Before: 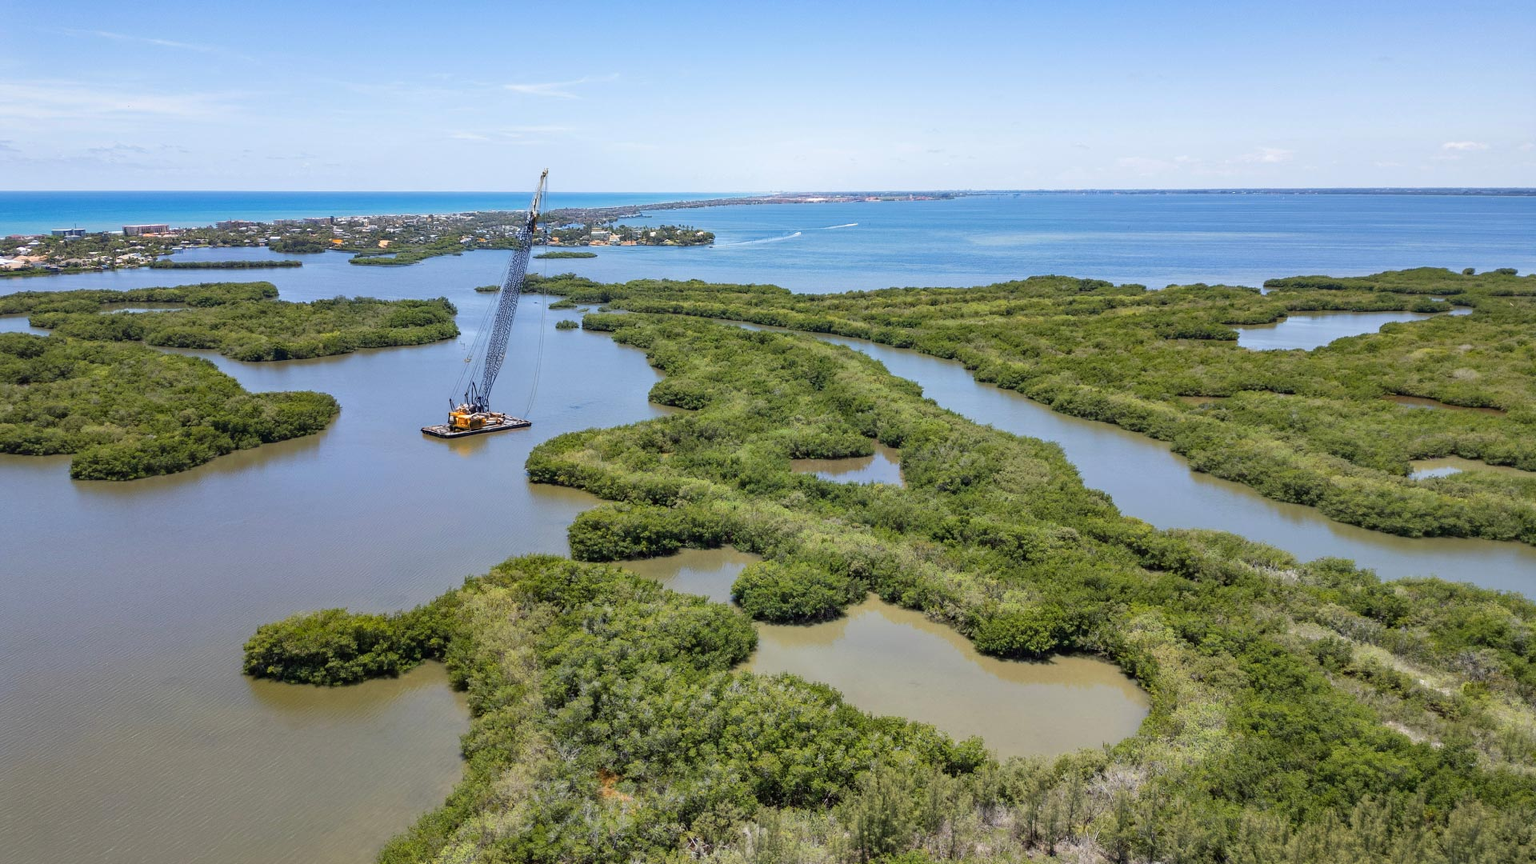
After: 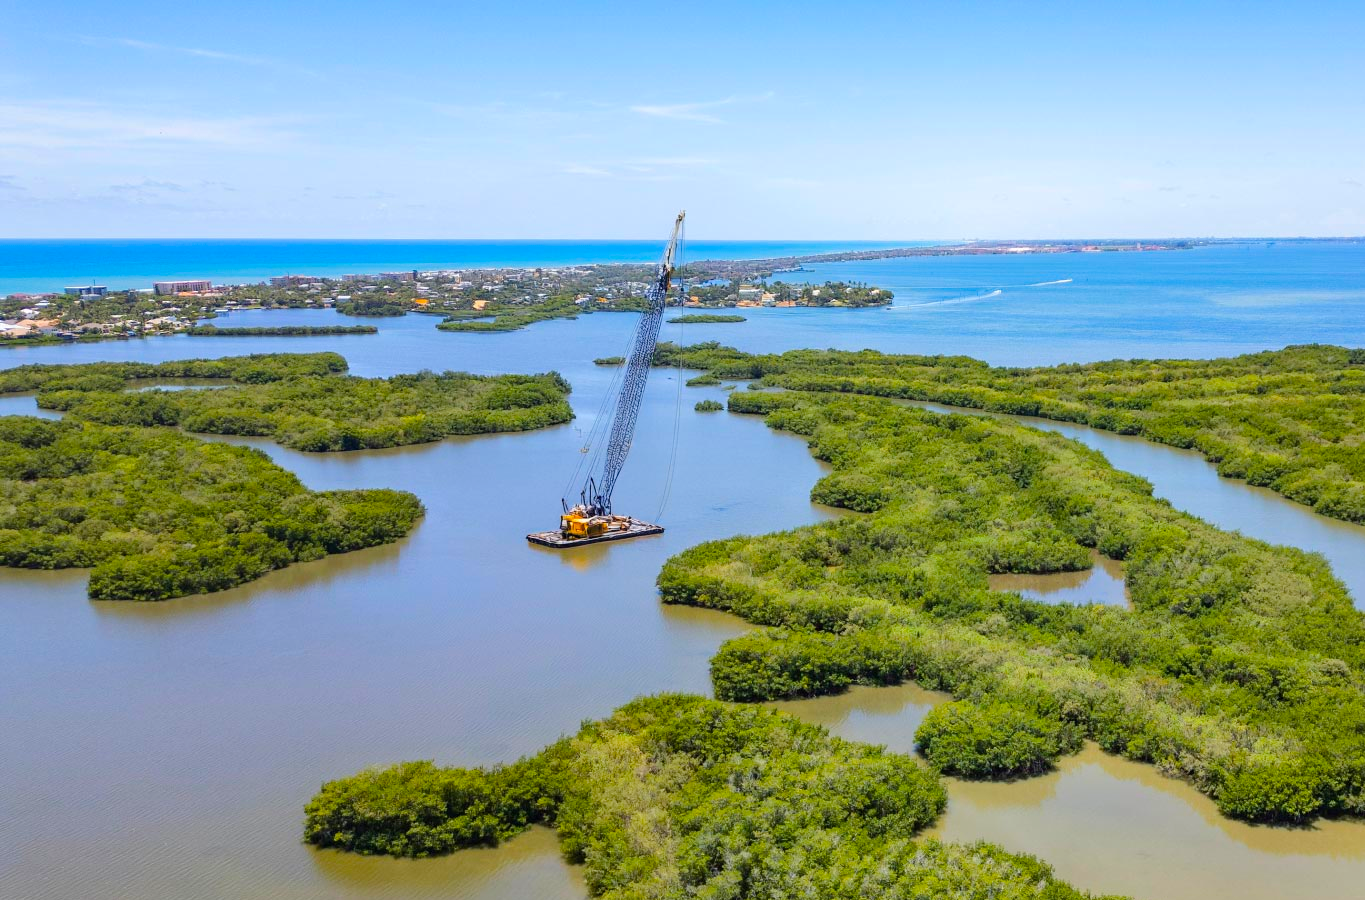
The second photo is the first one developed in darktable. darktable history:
color balance rgb: perceptual saturation grading › global saturation 25%, perceptual brilliance grading › mid-tones 10%, perceptual brilliance grading › shadows 15%, global vibrance 20%
crop: right 28.885%, bottom 16.626%
